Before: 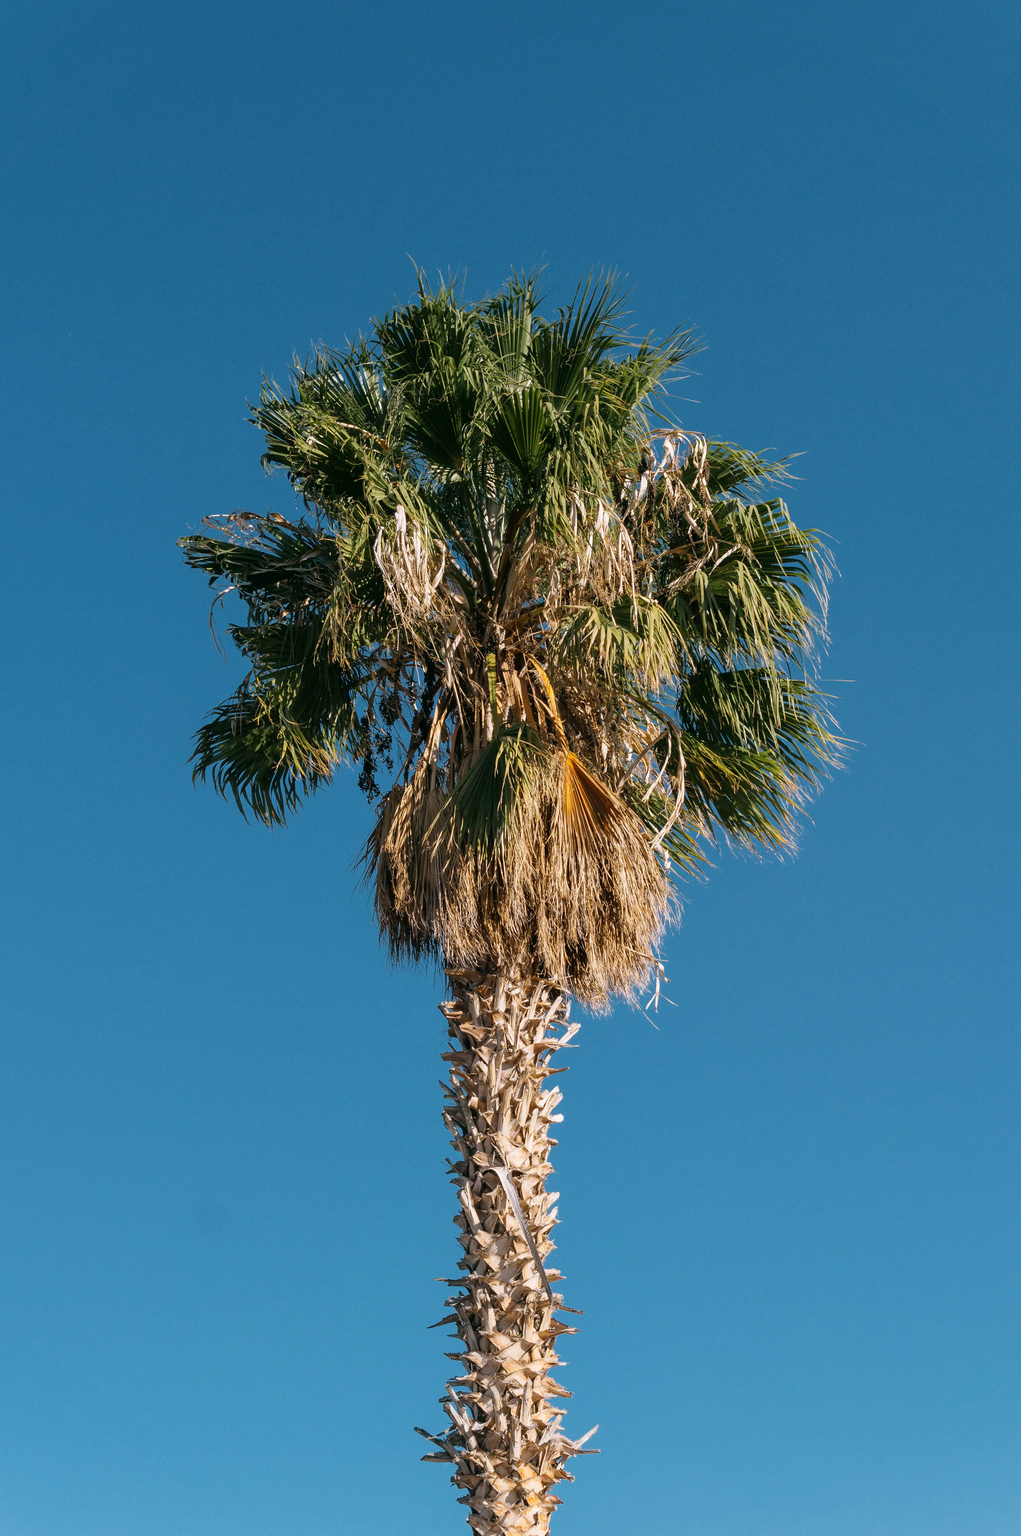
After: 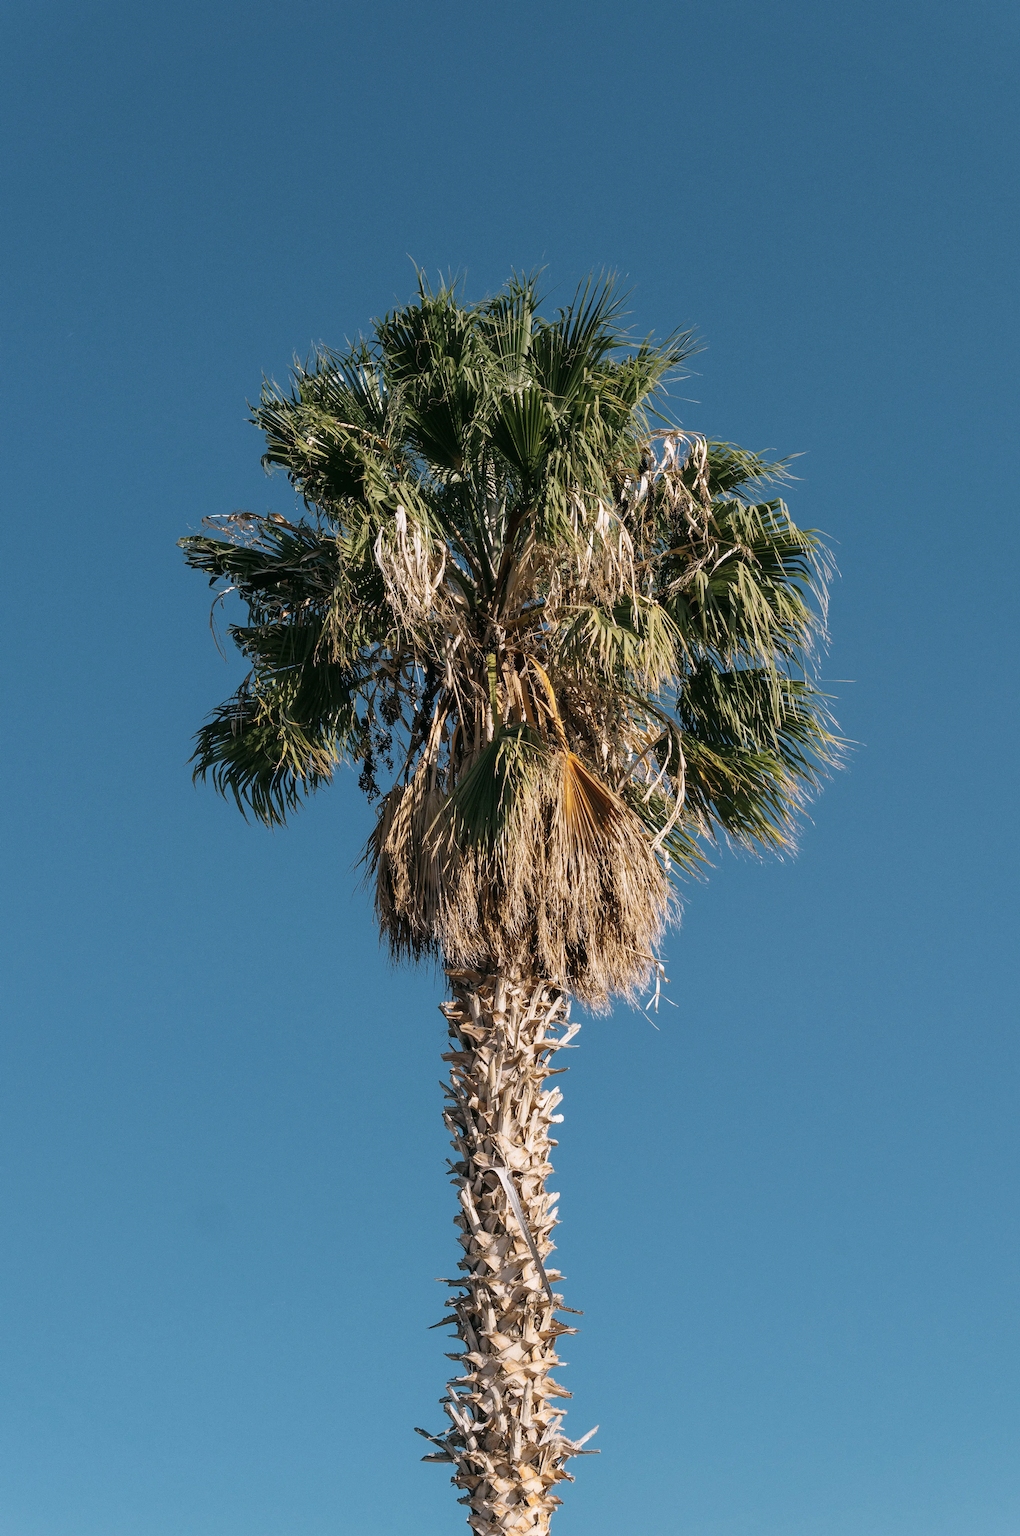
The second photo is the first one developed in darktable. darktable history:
contrast brightness saturation: saturation -0.178
